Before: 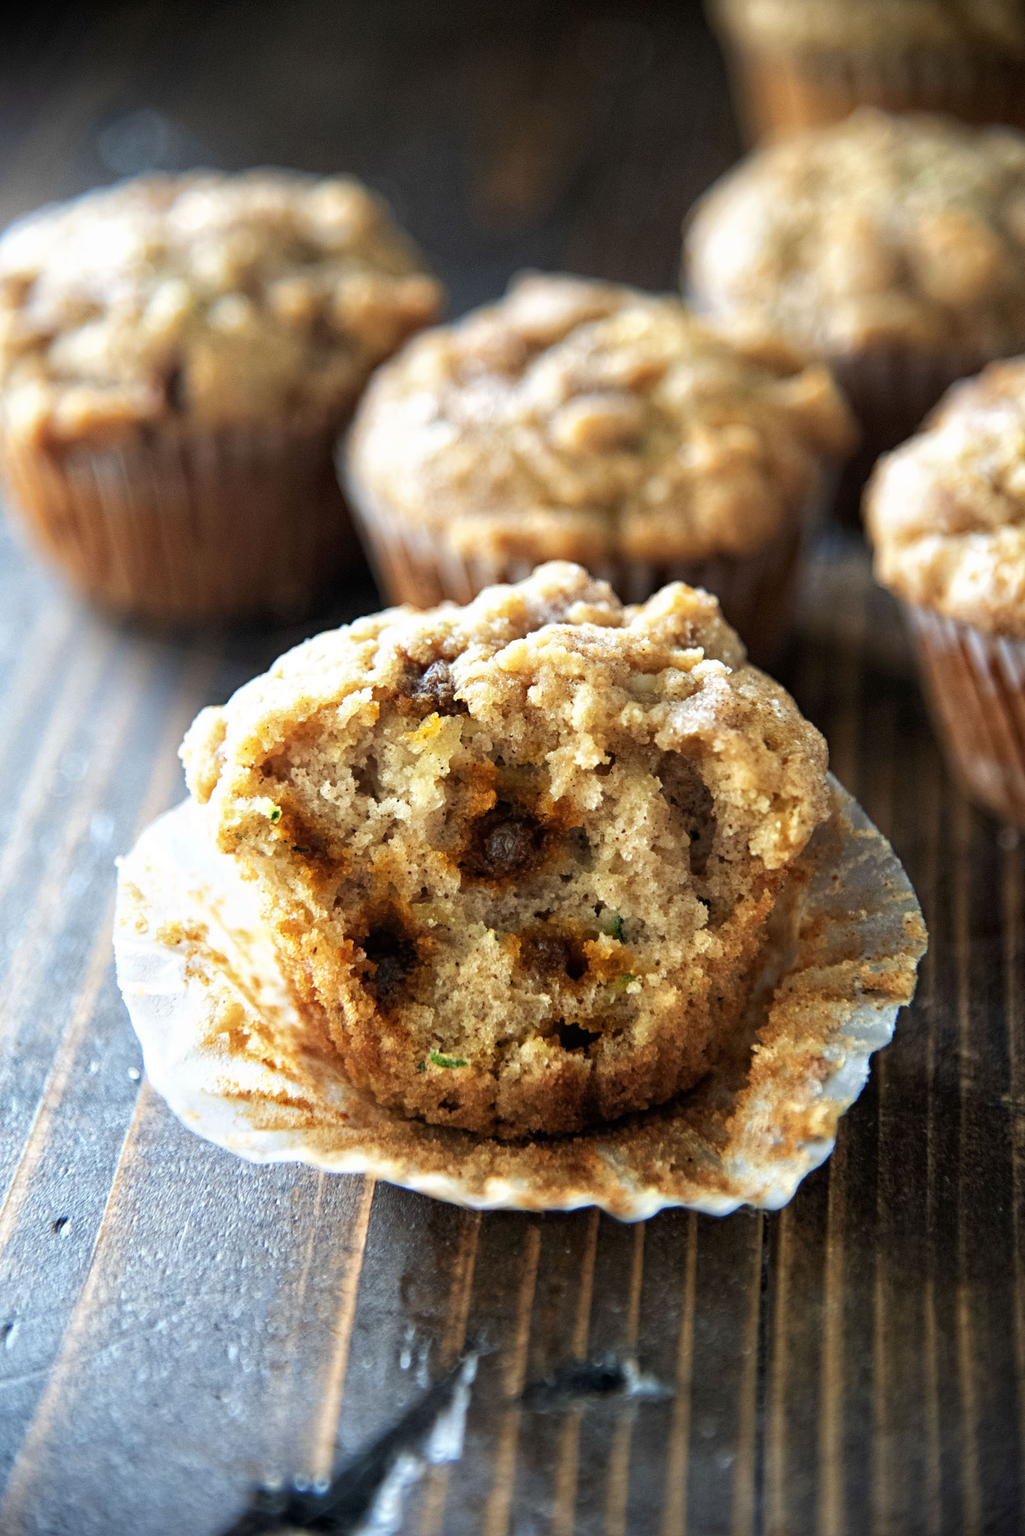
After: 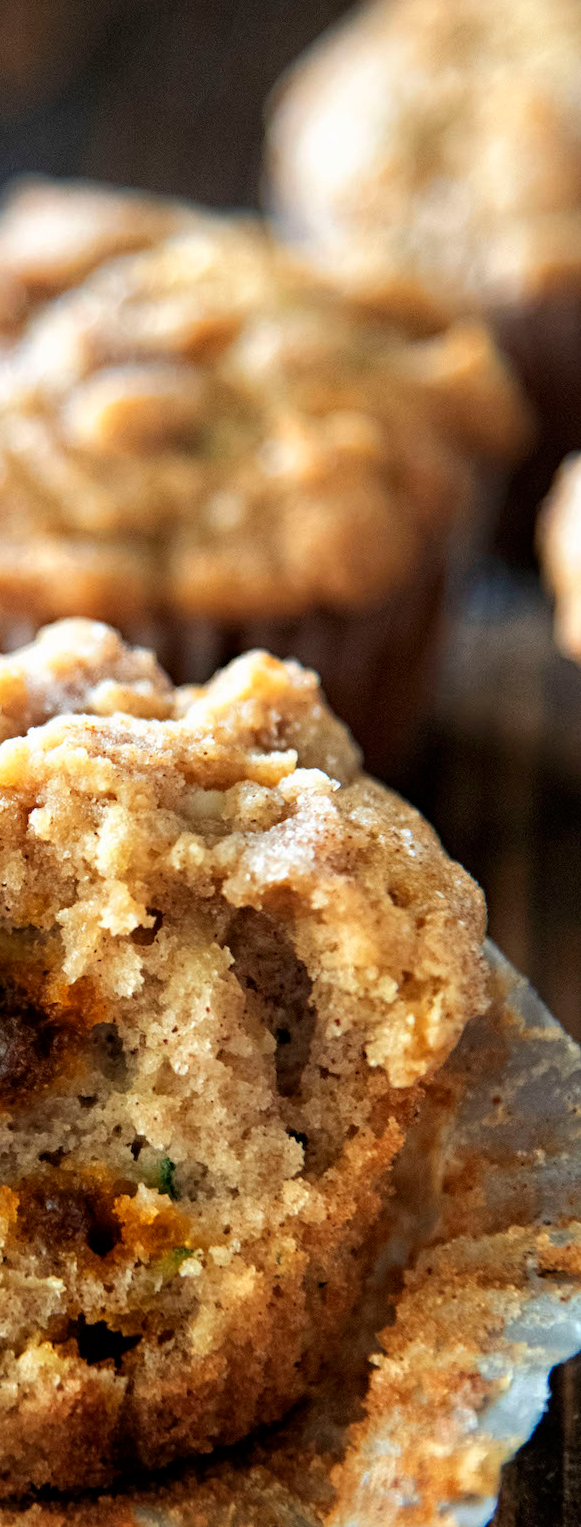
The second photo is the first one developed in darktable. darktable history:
crop and rotate: left 49.628%, top 10.095%, right 13.124%, bottom 24.539%
